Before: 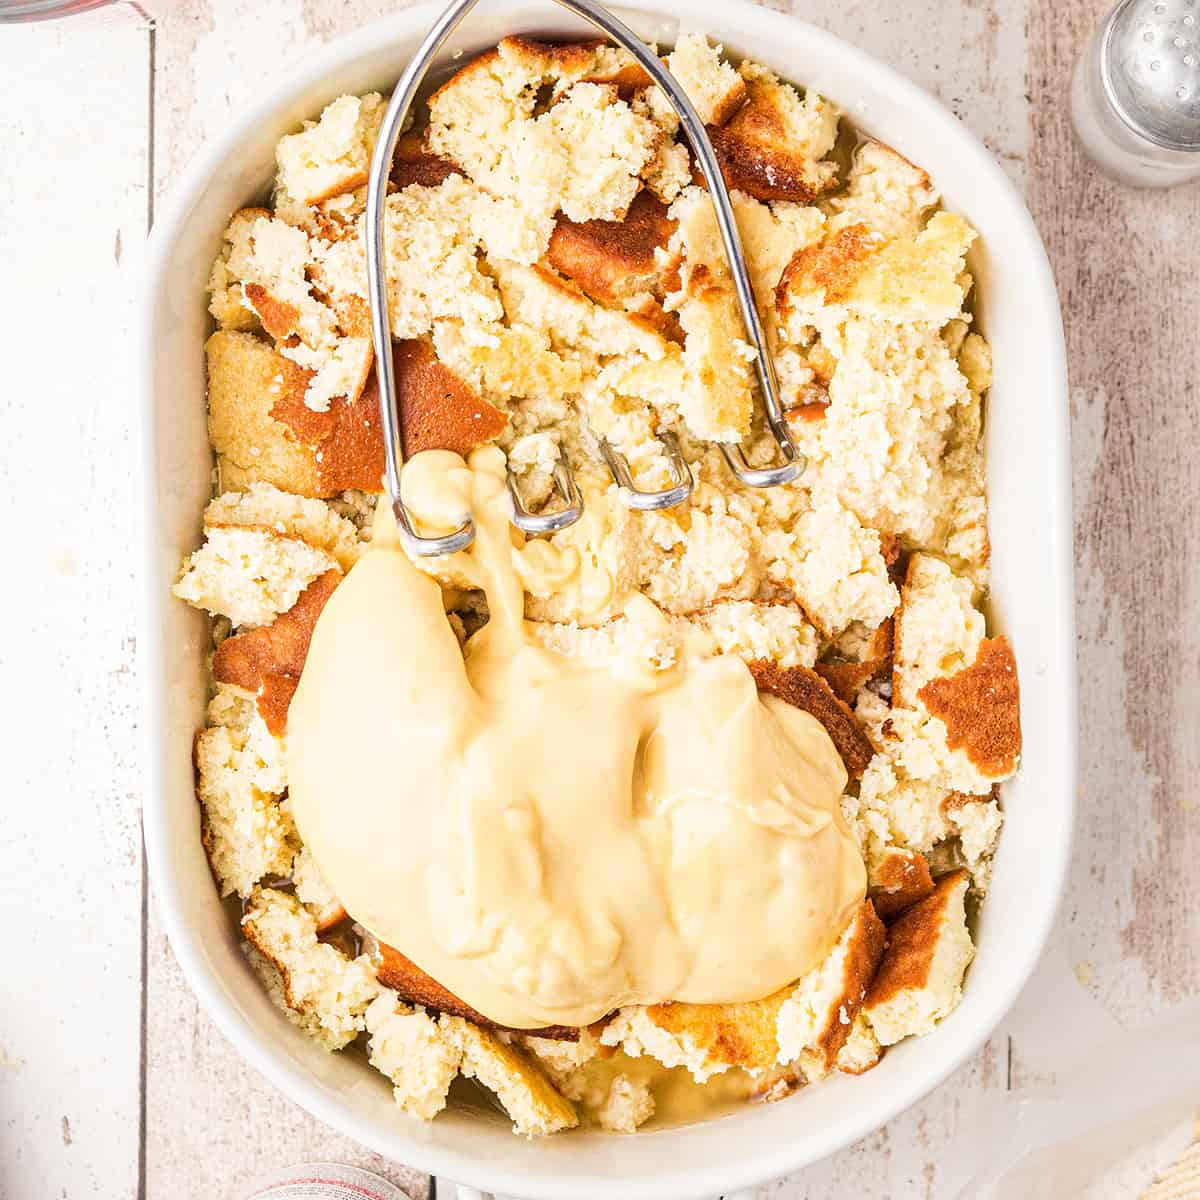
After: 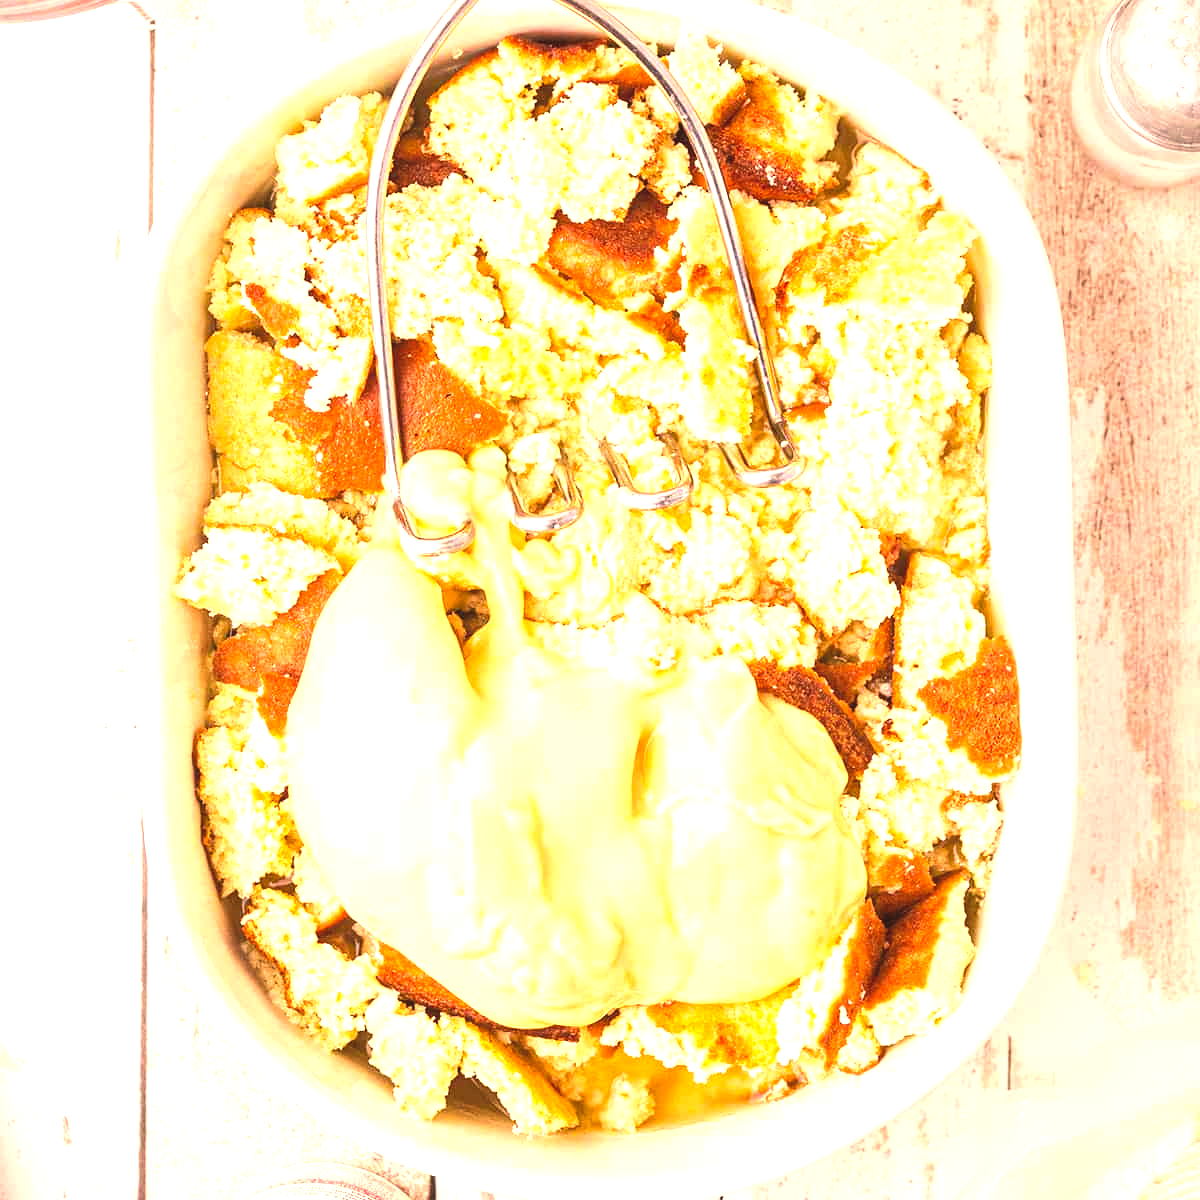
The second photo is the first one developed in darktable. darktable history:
exposure: black level correction -0.005, exposure 1.002 EV, compensate highlight preservation false
color correction: highlights a* 17.88, highlights b* 18.79
